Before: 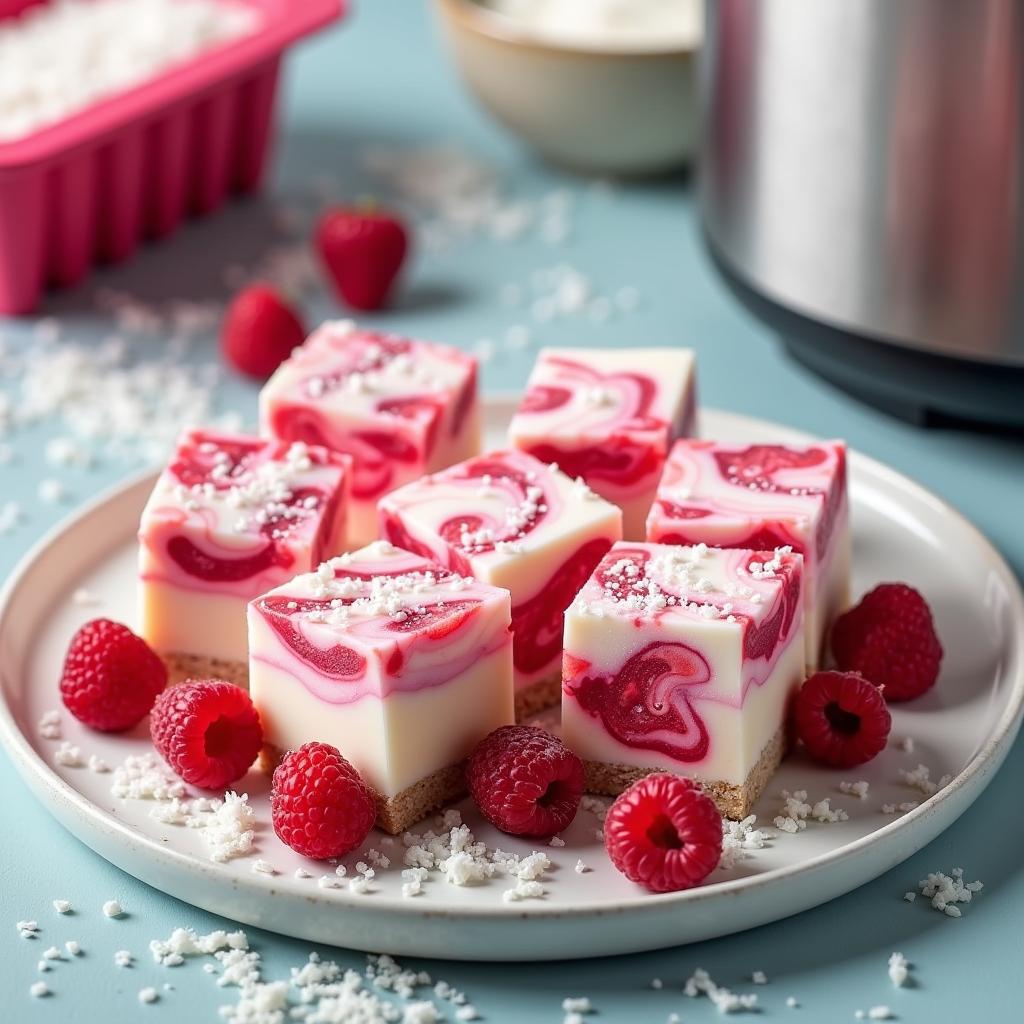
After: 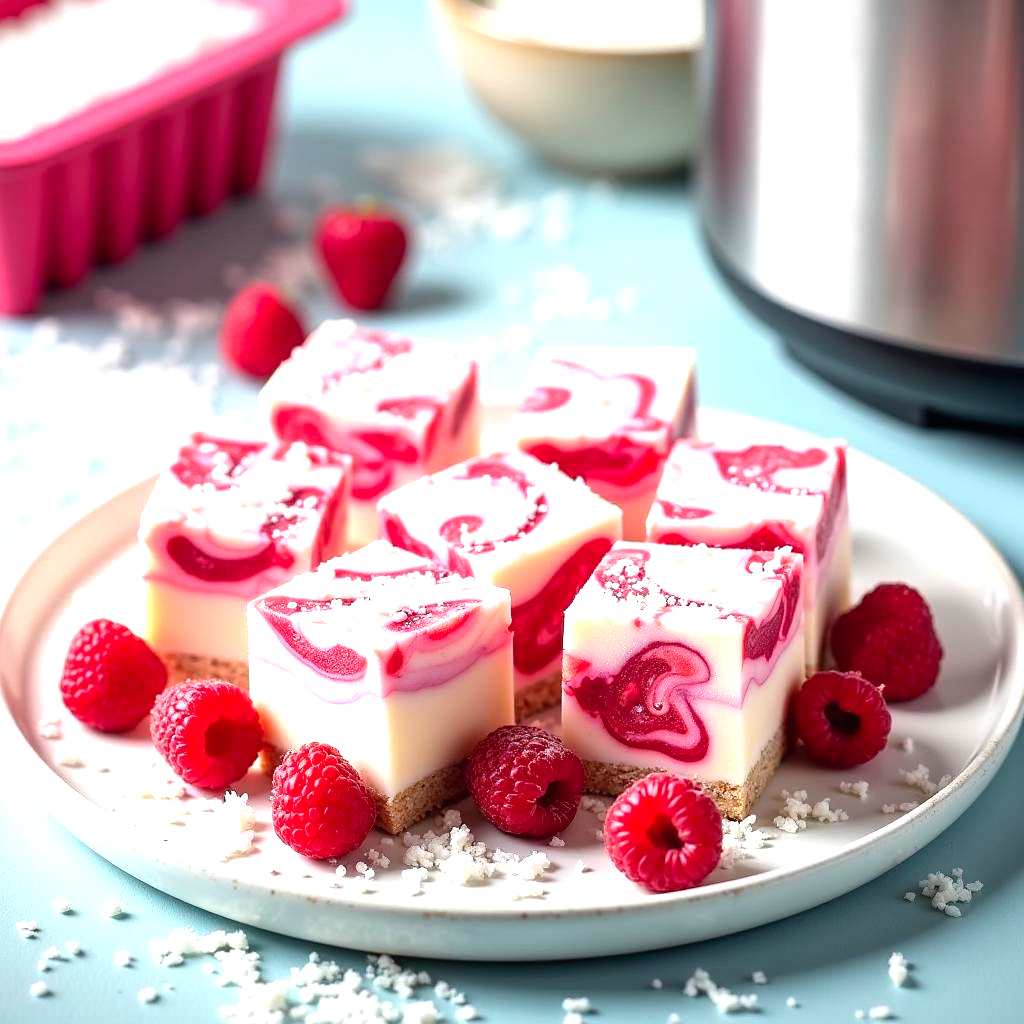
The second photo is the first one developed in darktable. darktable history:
vignetting: fall-off start 97.31%, fall-off radius 78%, brightness -0.593, saturation -0.003, width/height ratio 1.115
levels: black 3.8%, levels [0, 0.374, 0.749]
